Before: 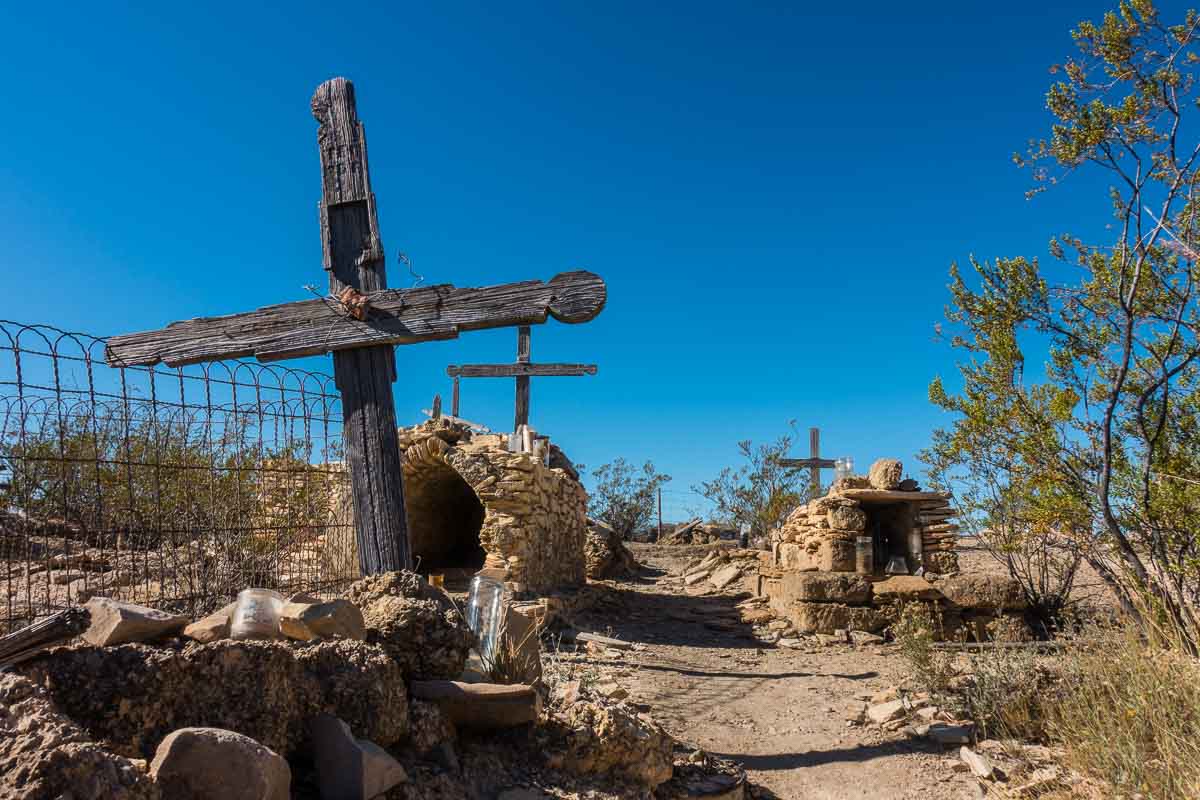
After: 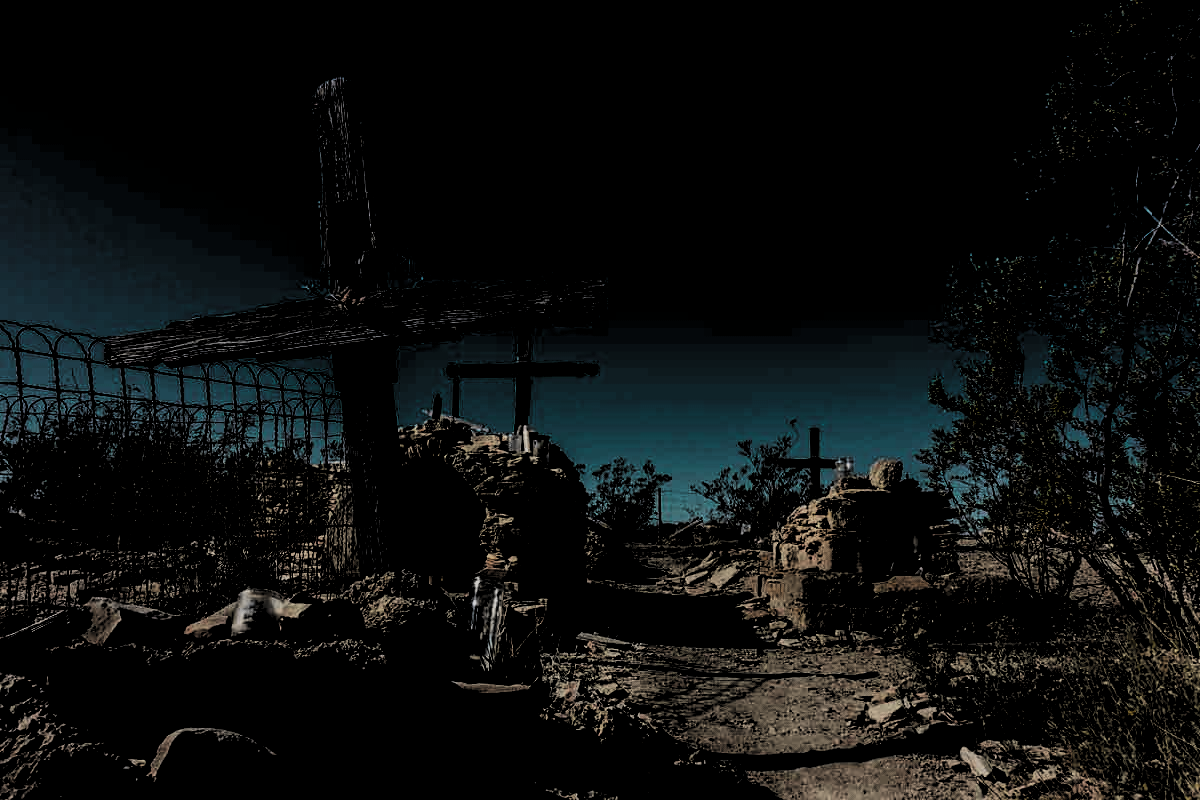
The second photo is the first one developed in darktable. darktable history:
tone curve: curves: ch0 [(0, 0.036) (0.053, 0.068) (0.211, 0.217) (0.519, 0.513) (0.847, 0.82) (0.991, 0.914)]; ch1 [(0, 0) (0.276, 0.206) (0.412, 0.353) (0.482, 0.475) (0.495, 0.5) (0.509, 0.502) (0.563, 0.57) (0.667, 0.672) (0.788, 0.809) (1, 1)]; ch2 [(0, 0) (0.438, 0.456) (0.473, 0.47) (0.503, 0.503) (0.523, 0.528) (0.562, 0.571) (0.612, 0.61) (0.679, 0.72) (1, 1)], color space Lab, independent channels, preserve colors none
levels: levels [0.514, 0.759, 1]
